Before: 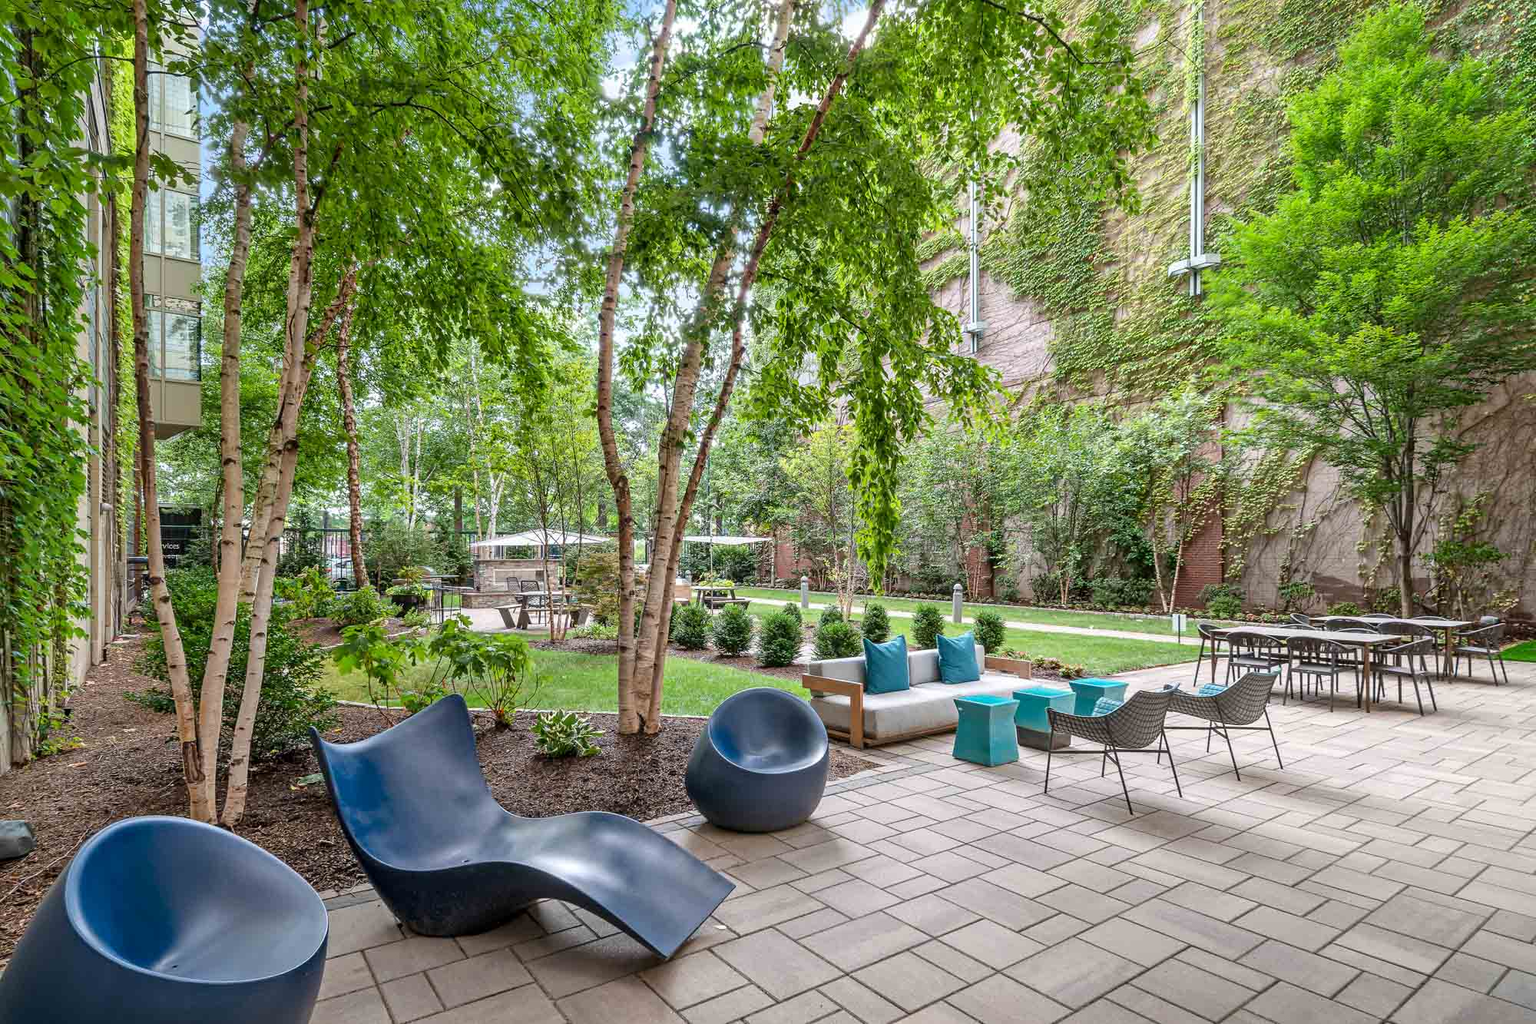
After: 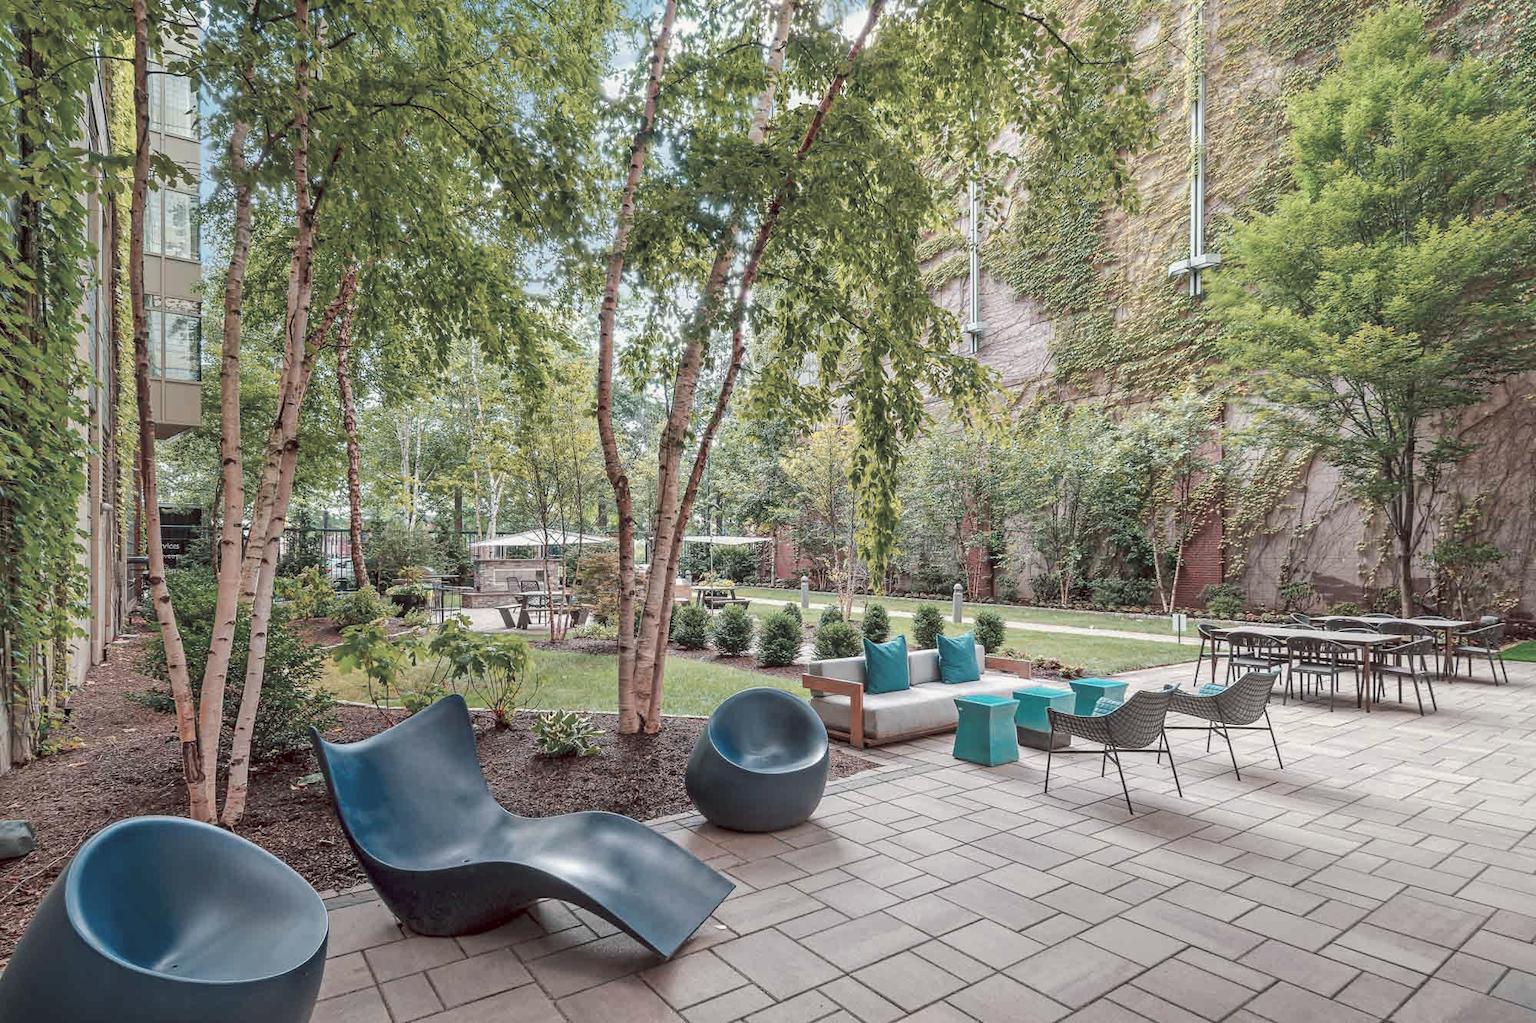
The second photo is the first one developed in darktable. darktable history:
tone curve: curves: ch0 [(0, 0) (0.003, 0.023) (0.011, 0.033) (0.025, 0.057) (0.044, 0.099) (0.069, 0.132) (0.1, 0.155) (0.136, 0.179) (0.177, 0.213) (0.224, 0.255) (0.277, 0.299) (0.335, 0.347) (0.399, 0.407) (0.468, 0.473) (0.543, 0.546) (0.623, 0.619) (0.709, 0.698) (0.801, 0.775) (0.898, 0.871) (1, 1)], preserve colors none
color look up table: target L [94.78, 94.15, 93.13, 87.74, 72.92, 70.42, 67.02, 50.2, 45.15, 20.31, 200.82, 89.65, 74.24, 67.66, 71.77, 64.49, 51.38, 56.26, 44.55, 43.6, 46.83, 48.56, 32.53, 29.09, 14, 78.59, 64.45, 65.84, 51.13, 42.42, 39.85, 57.32, 46.54, 43.54, 42.82, 42.93, 27.94, 29.56, 31.45, 27.82, 14.76, 9.854, 3.741, 95.64, 83.27, 76.27, 61.89, 44.97, 4.349], target a [-6.608, -2.415, -17.39, -38.61, -43.11, 3.677, -9.371, -30.77, -20.2, -4.236, 0, 5.911, 31.28, 39.42, 14.16, 6.718, 66.81, 46.02, 60.27, 71.47, 72.8, 31.03, 15.52, 55.06, 41.65, 10.99, 29.03, 4.949, 60.45, 71.39, 74.45, -9.265, -8, 25.76, 11.87, -0.946, 58.45, 56.69, -0.463, -7.209, 41.96, 33.46, 12.18, -6.07, -40.78, -23.69, -3.91, -22.82, 1.448], target b [19.07, 54.77, 47.61, 5.153, 37.82, 45.58, 18.85, 2.778, 26.13, 11.71, -0.001, 7.924, 43.2, 0.656, 21.31, 7.161, 38.38, 31.03, 10.65, 35.41, 66.15, 15.44, 24.67, 44.54, 10.61, -7.907, -27.31, -19.97, -13.11, -25.98, -46.78, -36.35, -45.22, -16.16, -37.99, -51.56, -39.73, 1.465, -0.16, -30.08, -21.13, -60.7, -39.57, -0.192, -17.4, -2.383, -7.989, -19.6, -7.352], num patches 49
